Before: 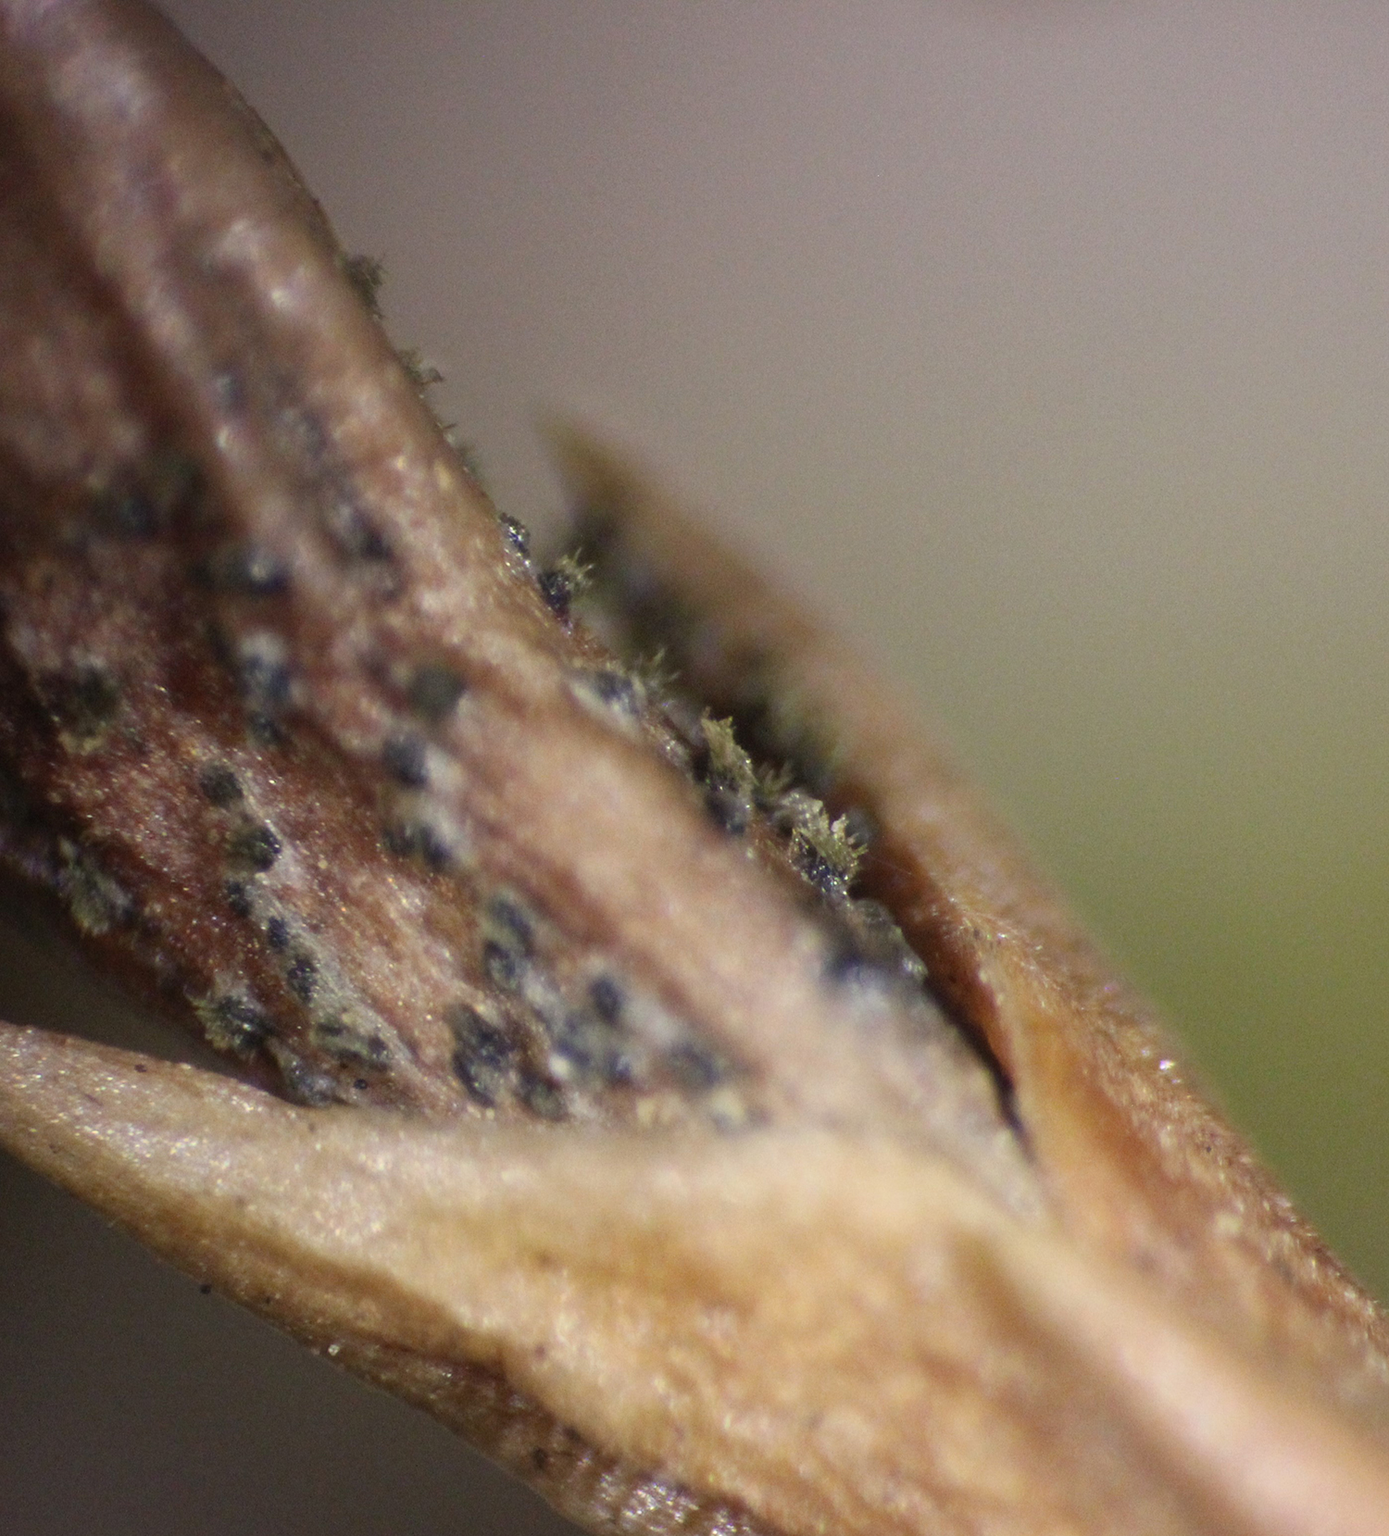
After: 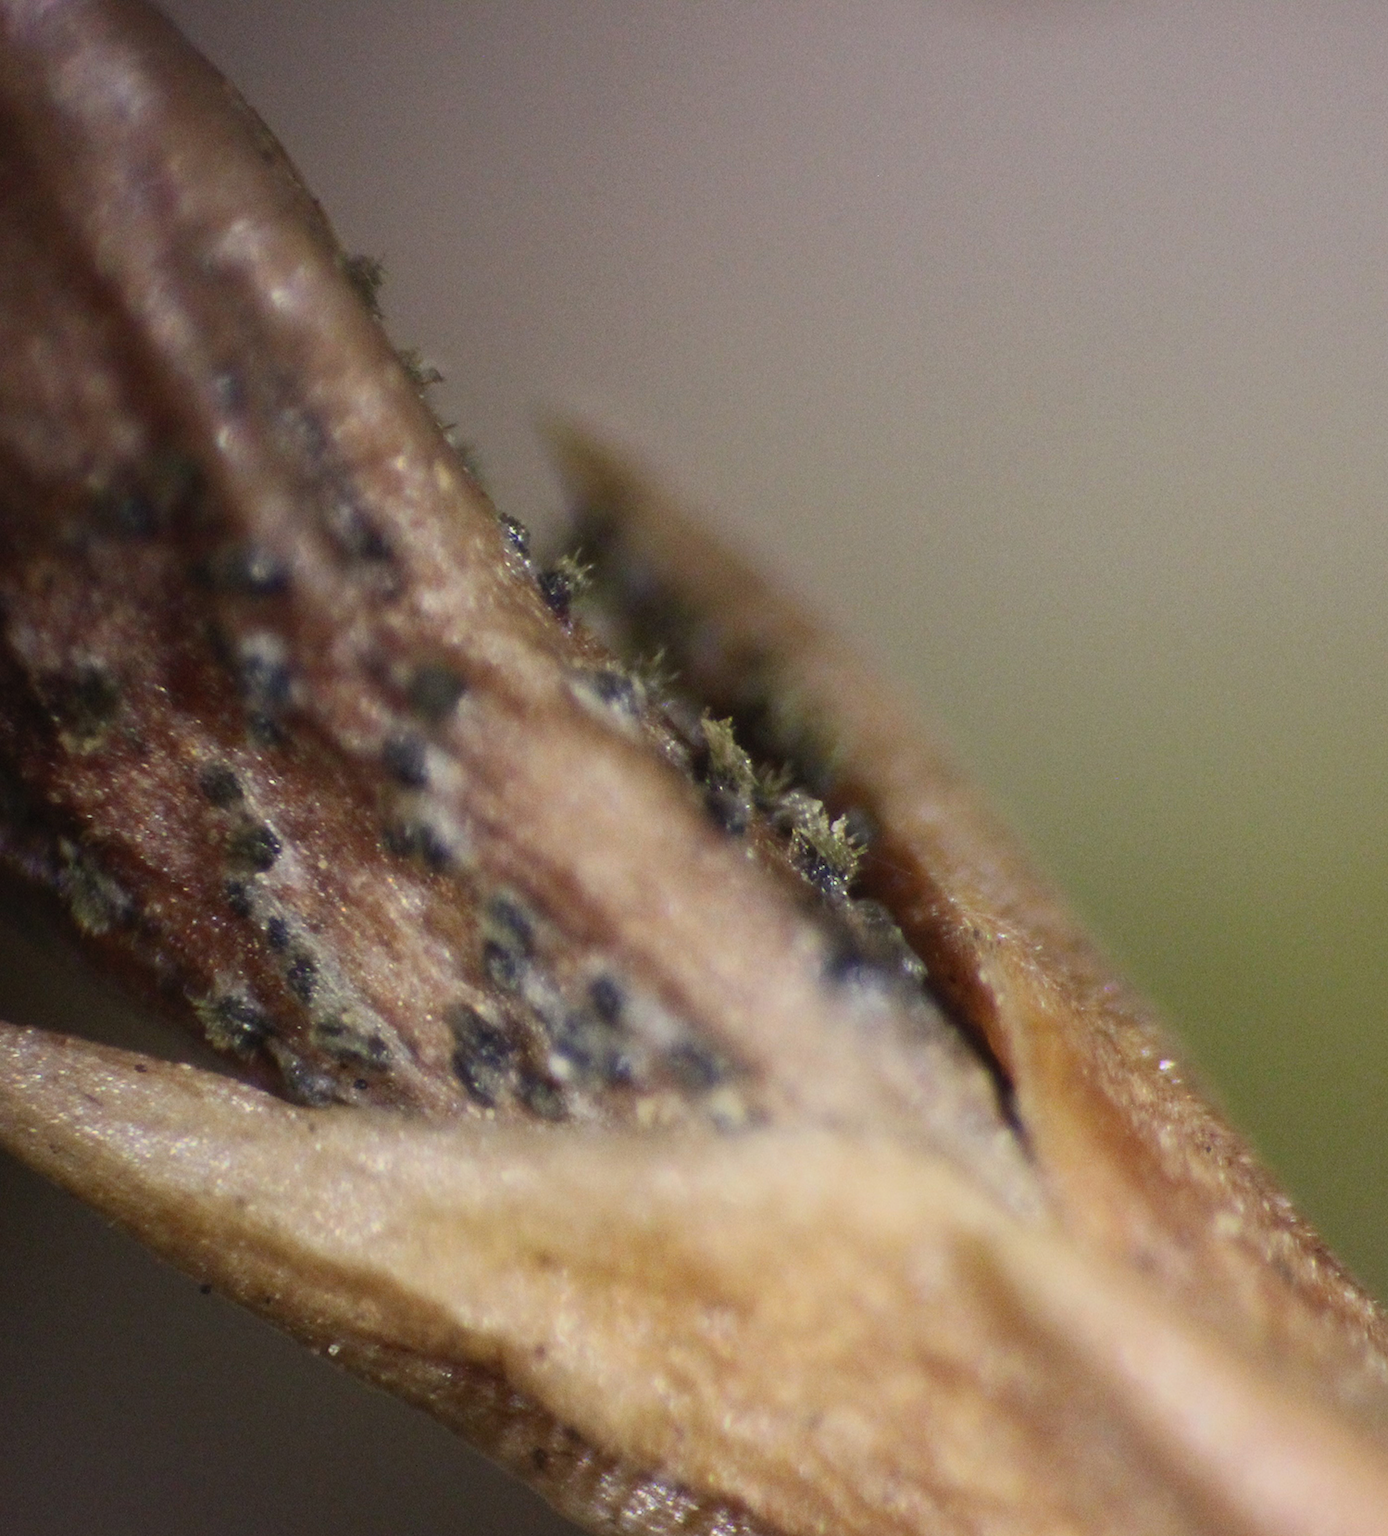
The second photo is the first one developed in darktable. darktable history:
contrast brightness saturation: contrast 0.205, brightness 0.144, saturation 0.137
exposure: exposure -0.589 EV, compensate highlight preservation false
